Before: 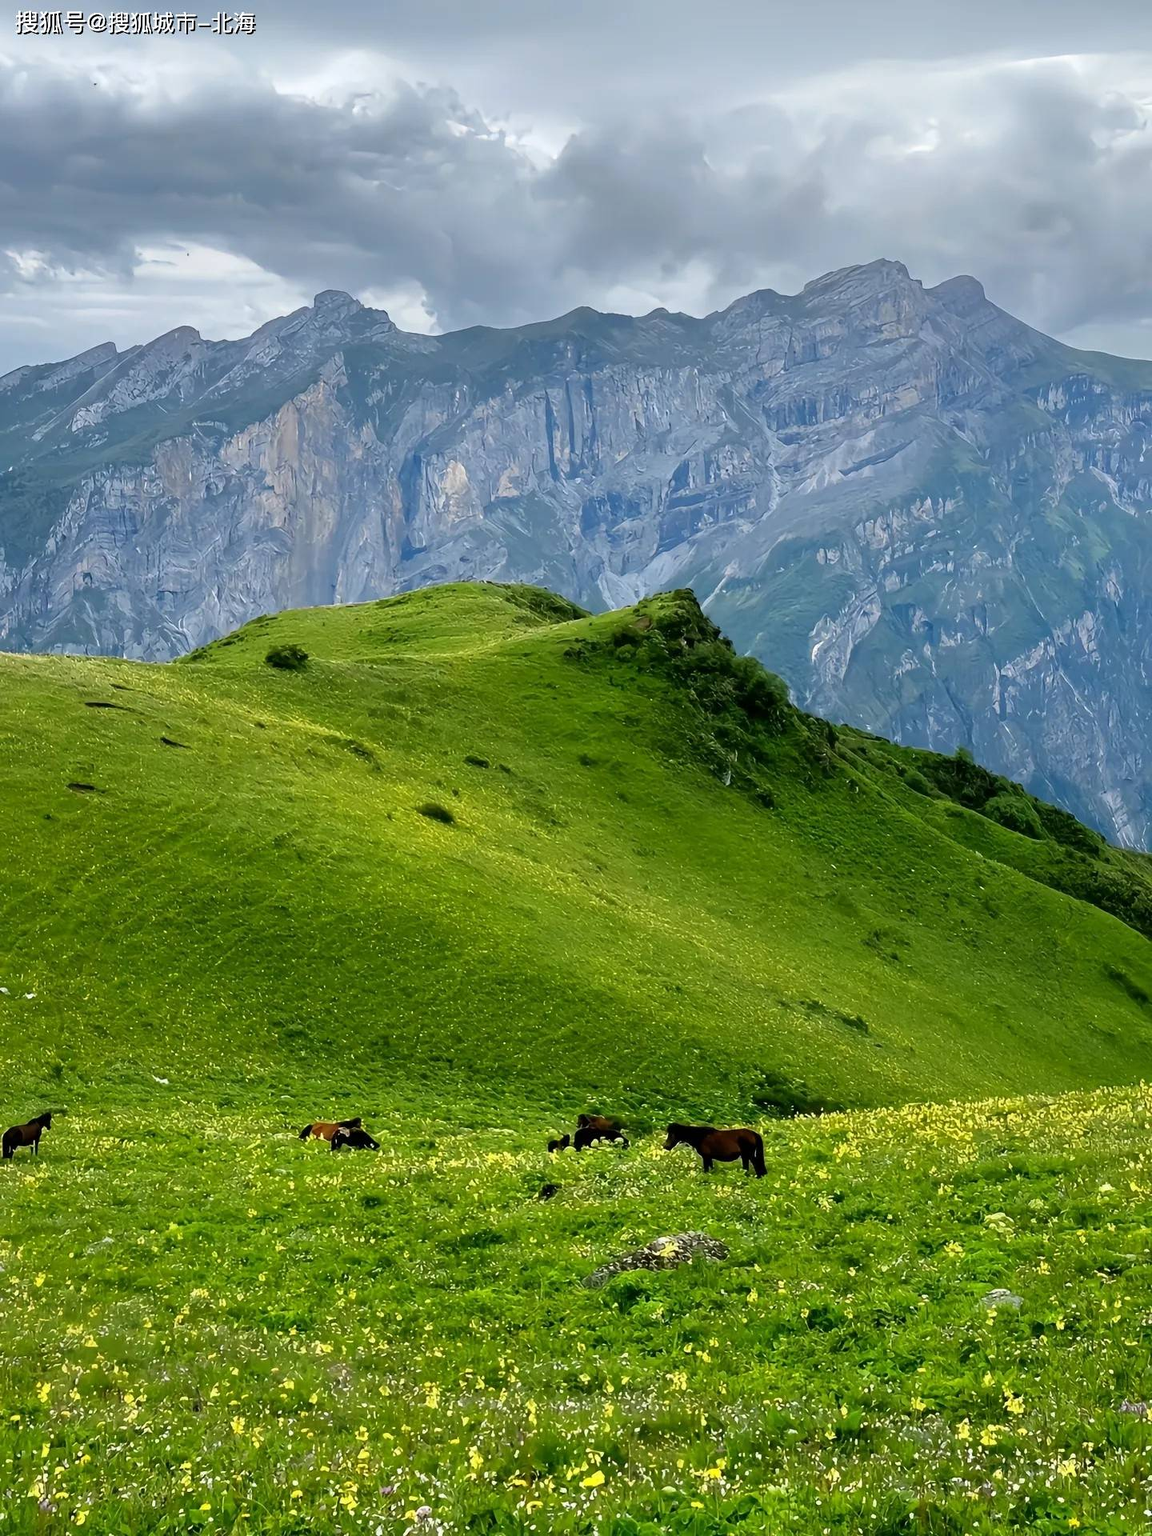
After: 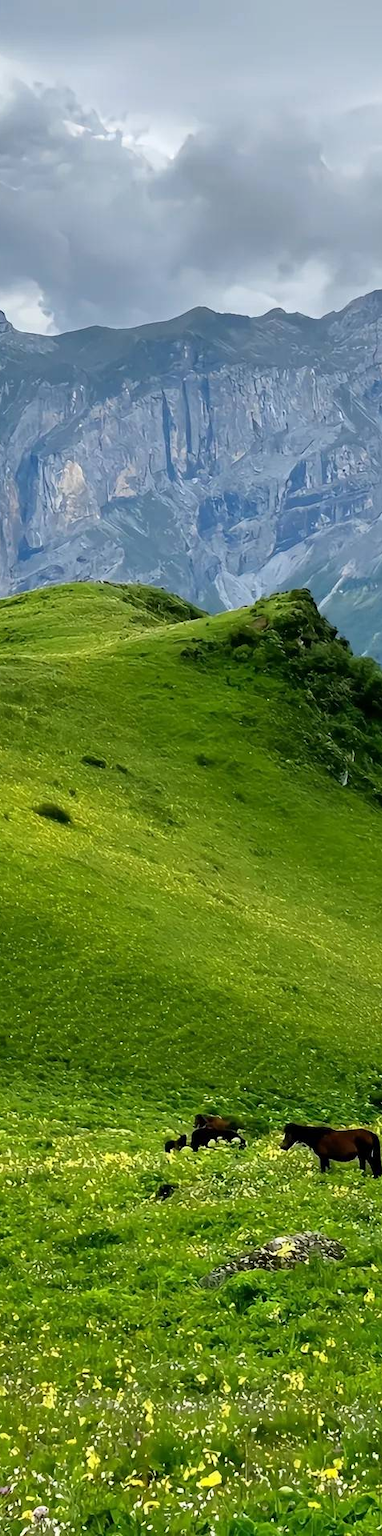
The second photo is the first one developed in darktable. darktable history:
crop: left 33.32%, right 33.421%
